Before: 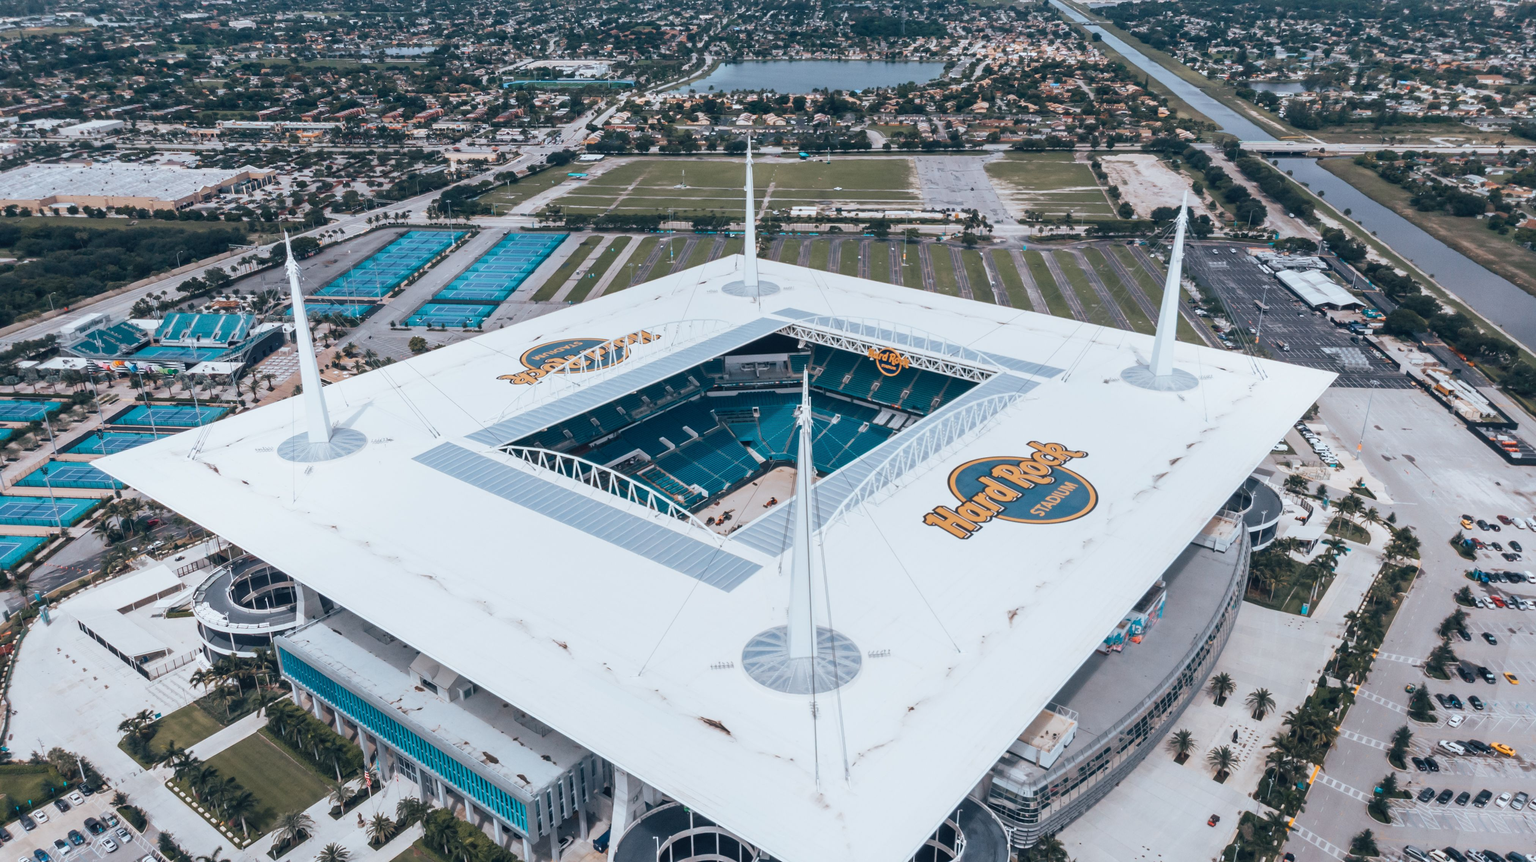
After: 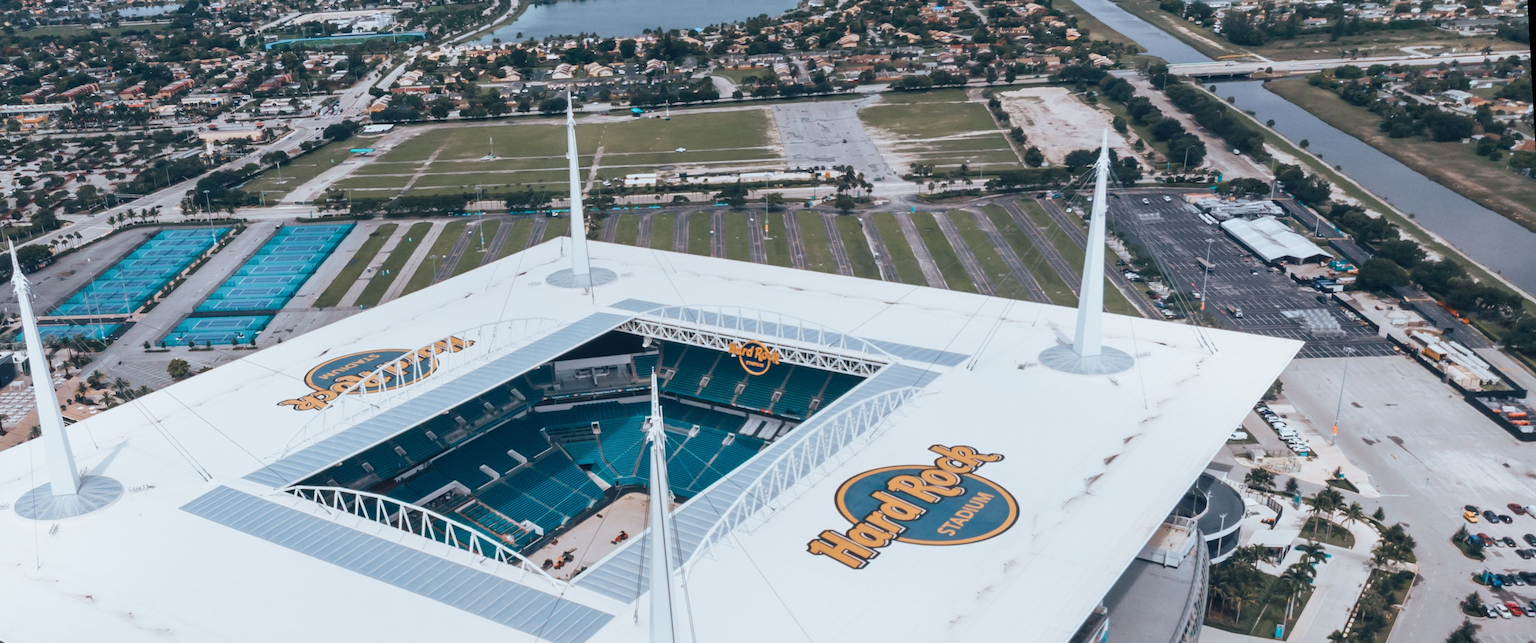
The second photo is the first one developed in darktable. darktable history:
crop: left 18.38%, top 11.092%, right 2.134%, bottom 33.217%
fill light: on, module defaults
rotate and perspective: rotation -3.18°, automatic cropping off
